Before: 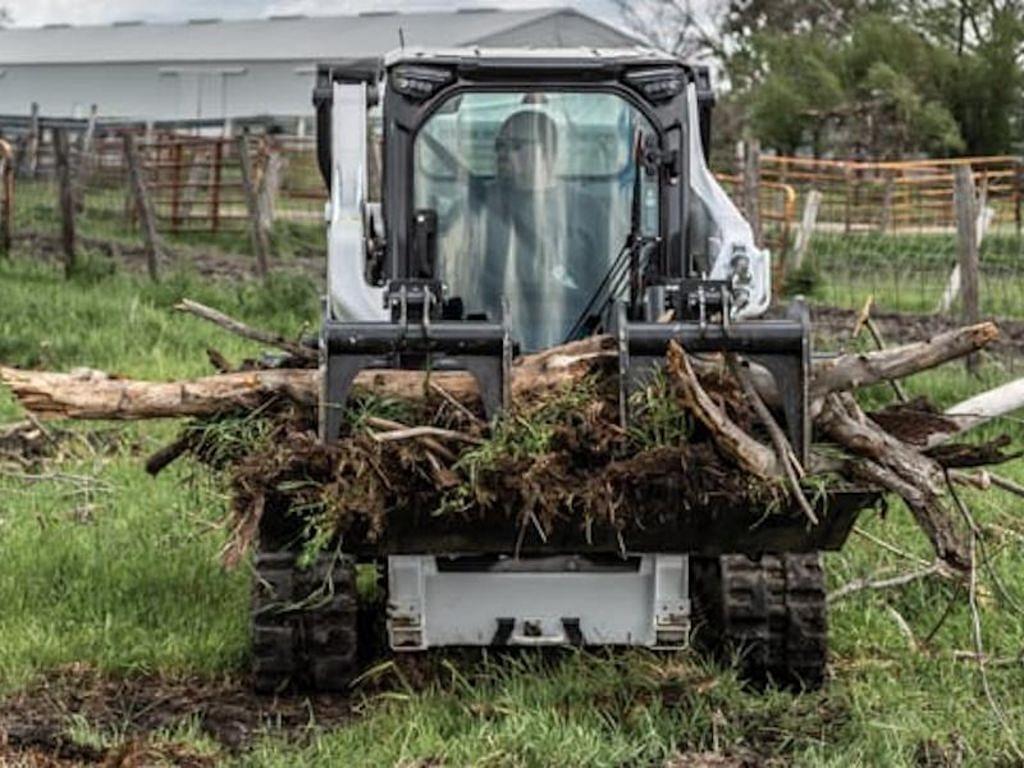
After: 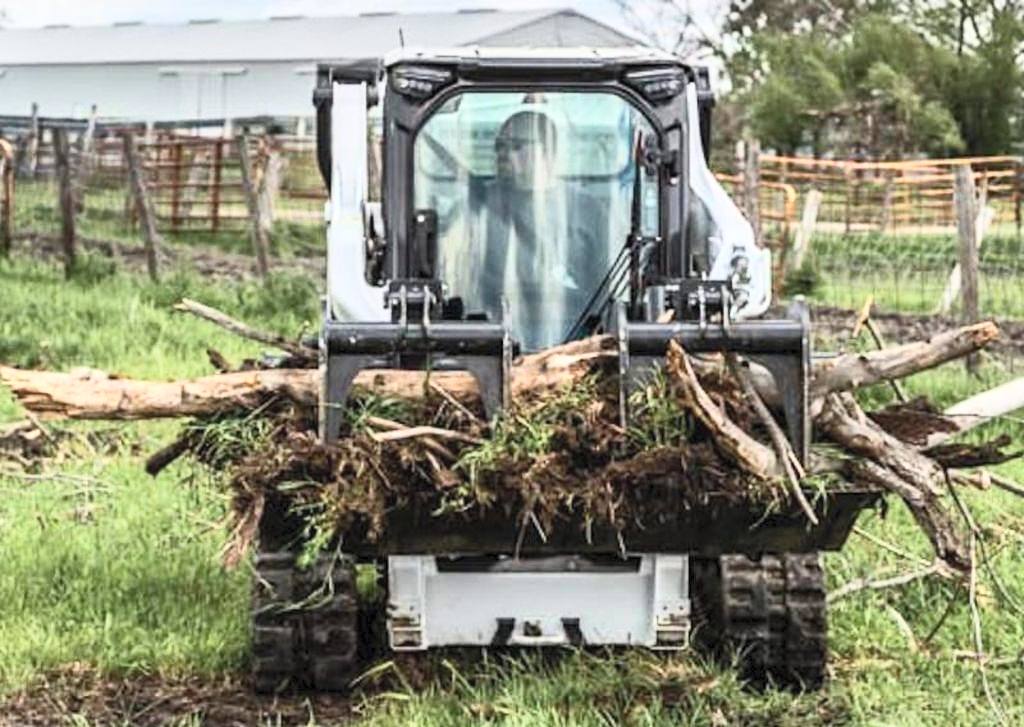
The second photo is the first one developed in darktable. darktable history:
shadows and highlights: shadows 36.64, highlights -26.94, soften with gaussian
contrast brightness saturation: contrast 0.386, brightness 0.527
crop and rotate: top 0.01%, bottom 5.209%
velvia: on, module defaults
